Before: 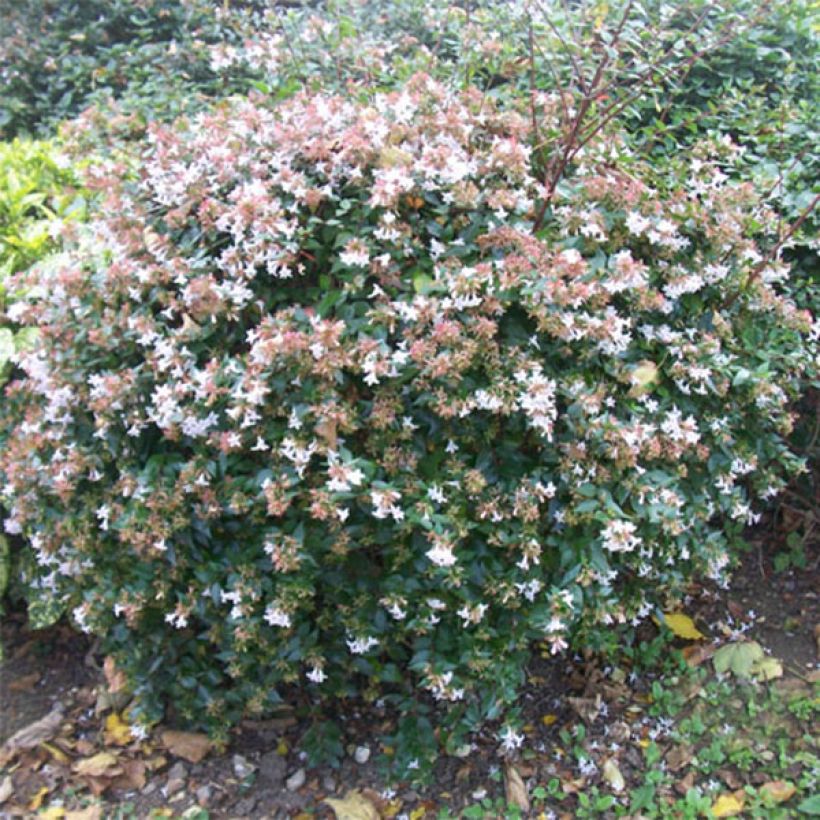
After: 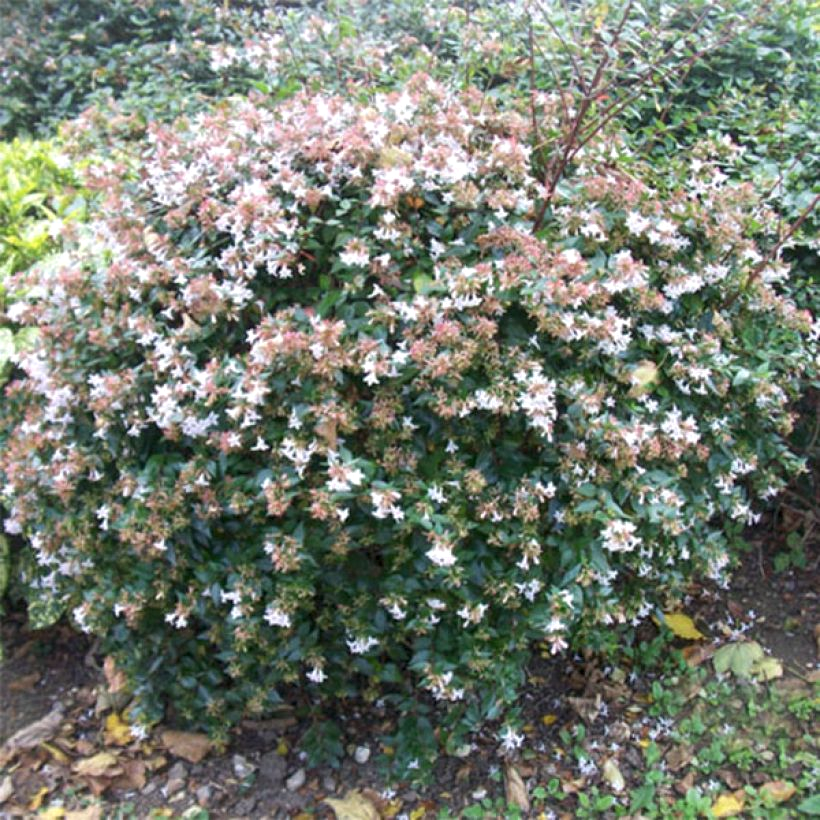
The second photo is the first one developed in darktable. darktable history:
local contrast: highlights 107%, shadows 102%, detail 120%, midtone range 0.2
